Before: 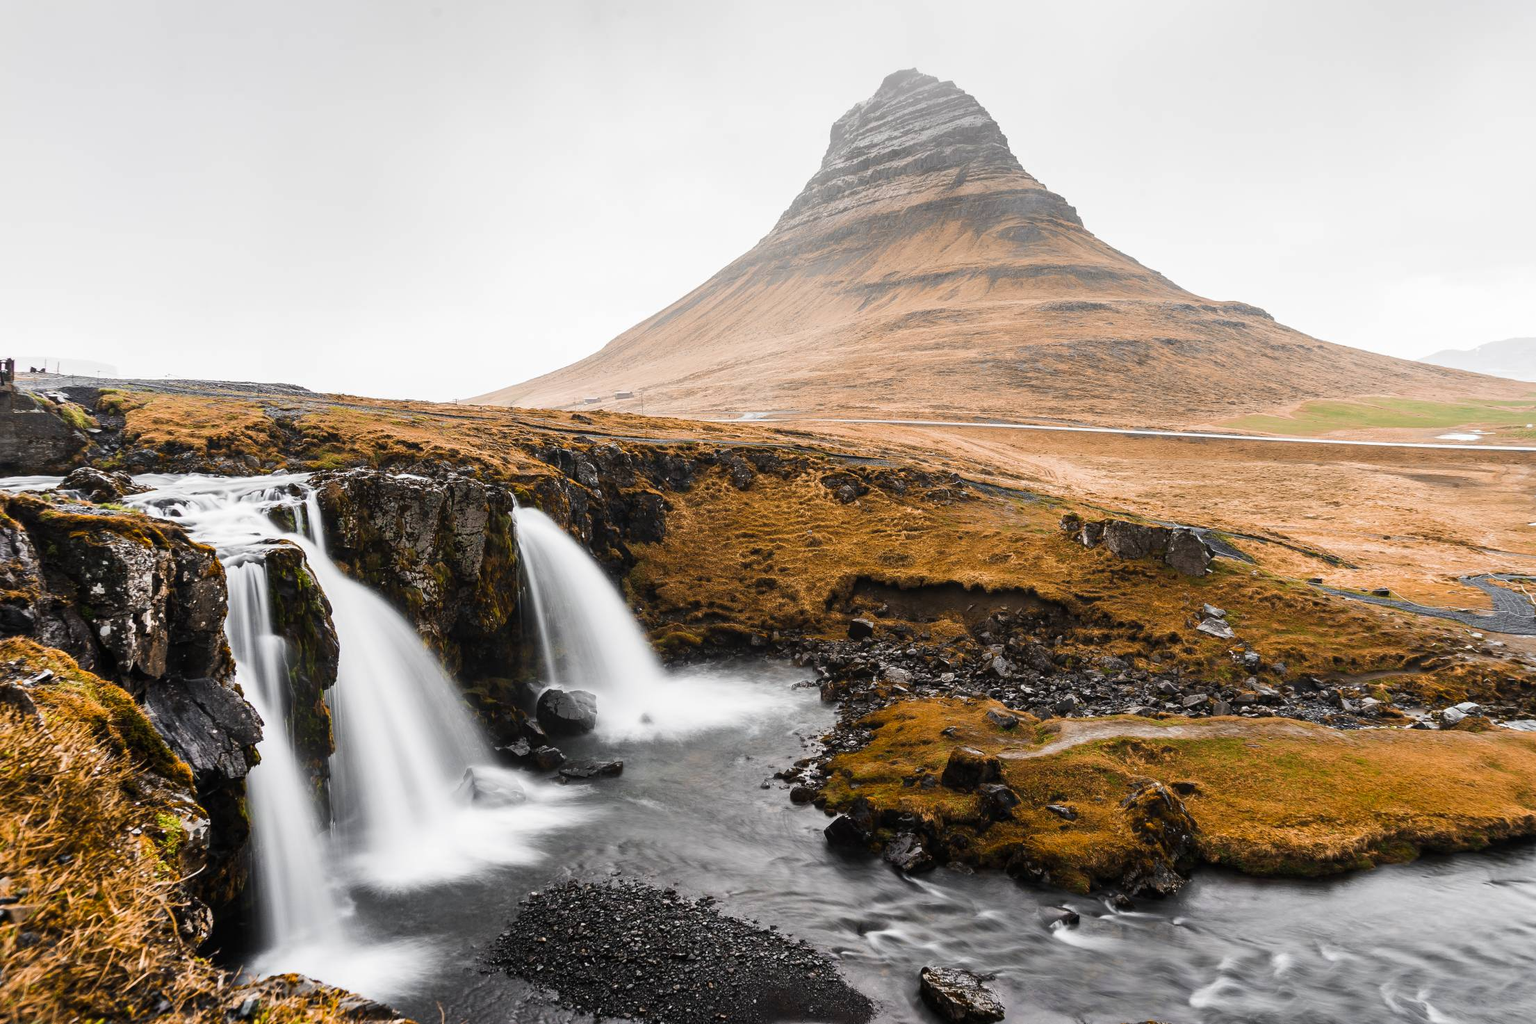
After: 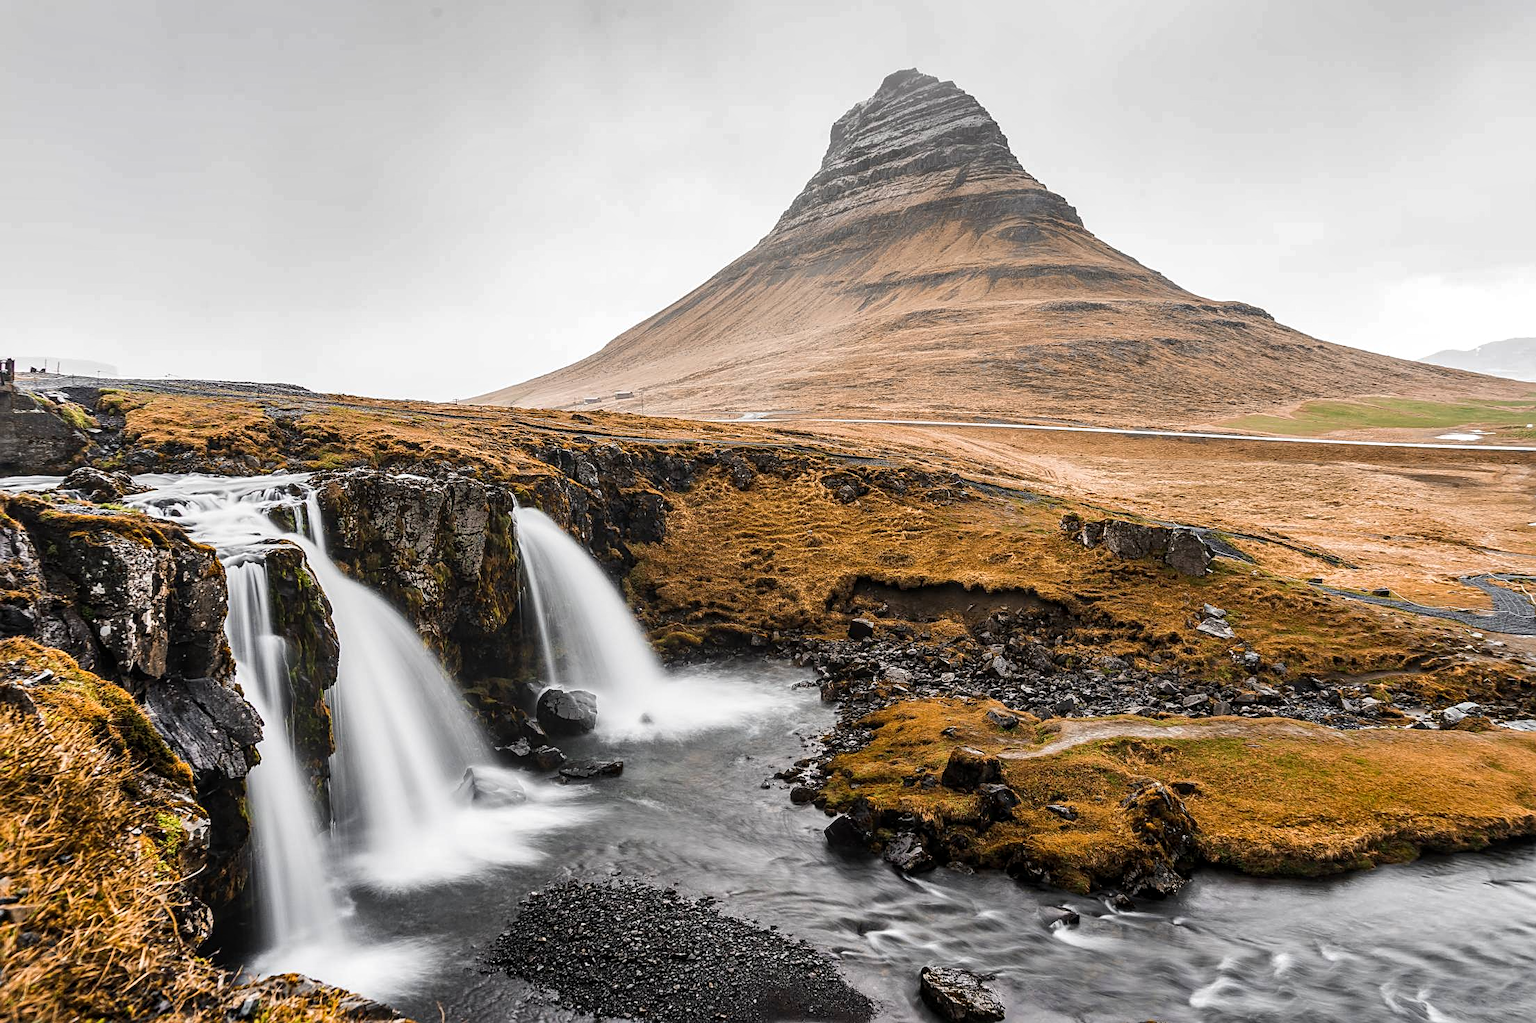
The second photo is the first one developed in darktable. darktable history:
local contrast: on, module defaults
sharpen: on, module defaults
shadows and highlights: low approximation 0.01, soften with gaussian
